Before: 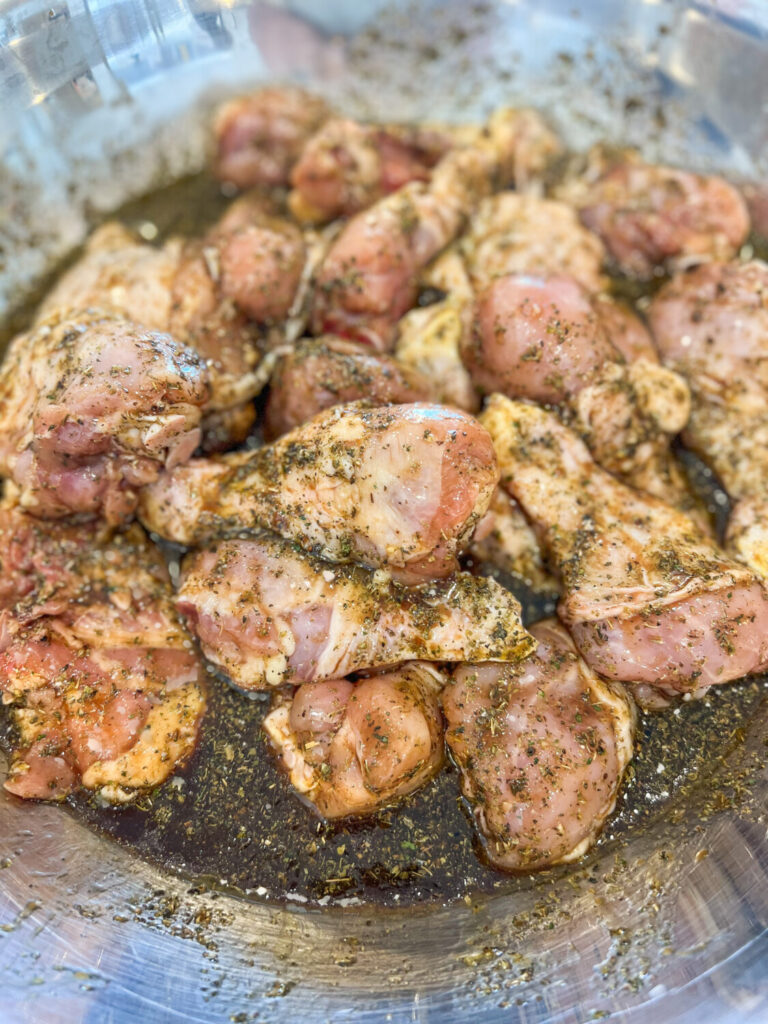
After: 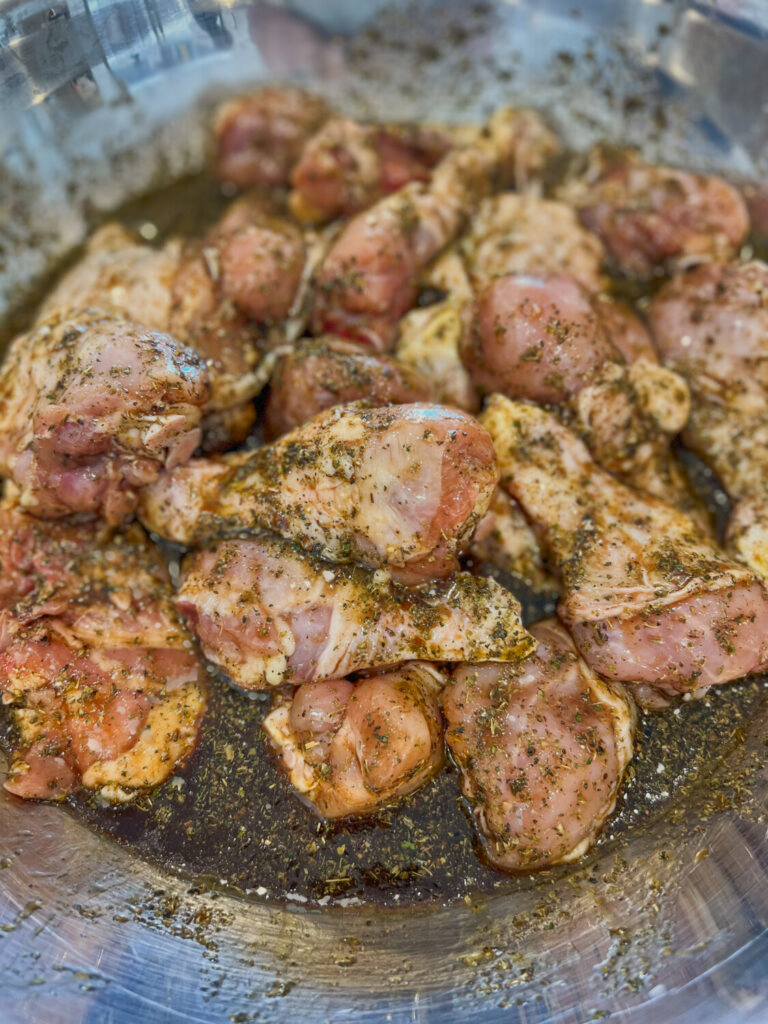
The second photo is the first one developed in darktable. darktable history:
shadows and highlights: shadows 80, white point adjustment -9.26, highlights -61.23, highlights color adjustment 0.596%, soften with gaussian
